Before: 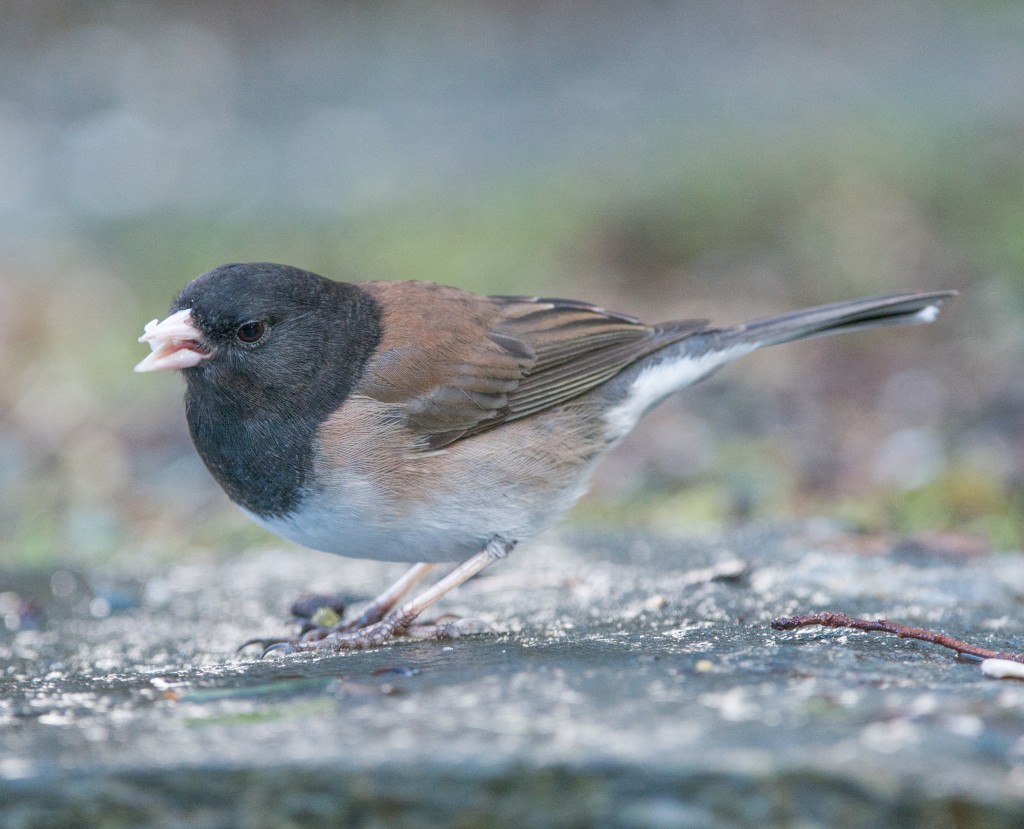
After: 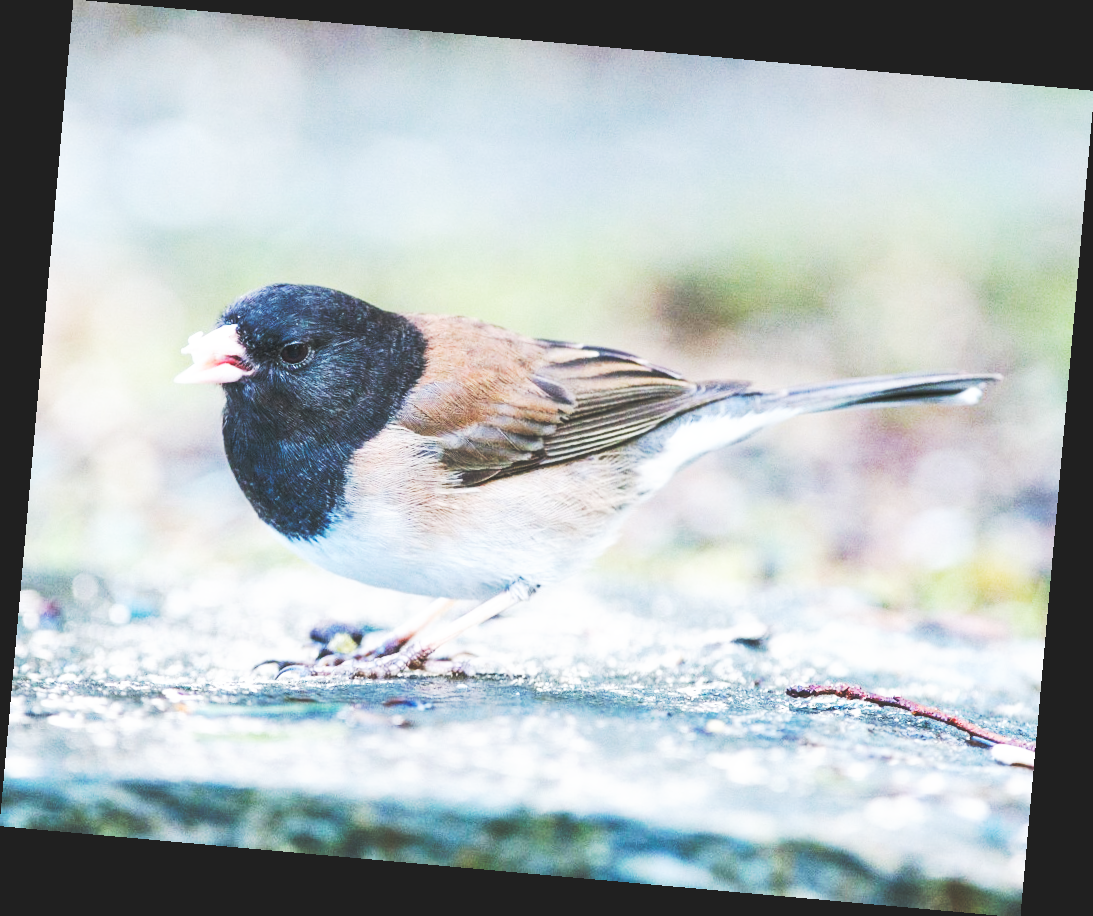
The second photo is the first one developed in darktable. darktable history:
base curve: curves: ch0 [(0, 0.015) (0.085, 0.116) (0.134, 0.298) (0.19, 0.545) (0.296, 0.764) (0.599, 0.982) (1, 1)], preserve colors none
rotate and perspective: rotation 5.12°, automatic cropping off
